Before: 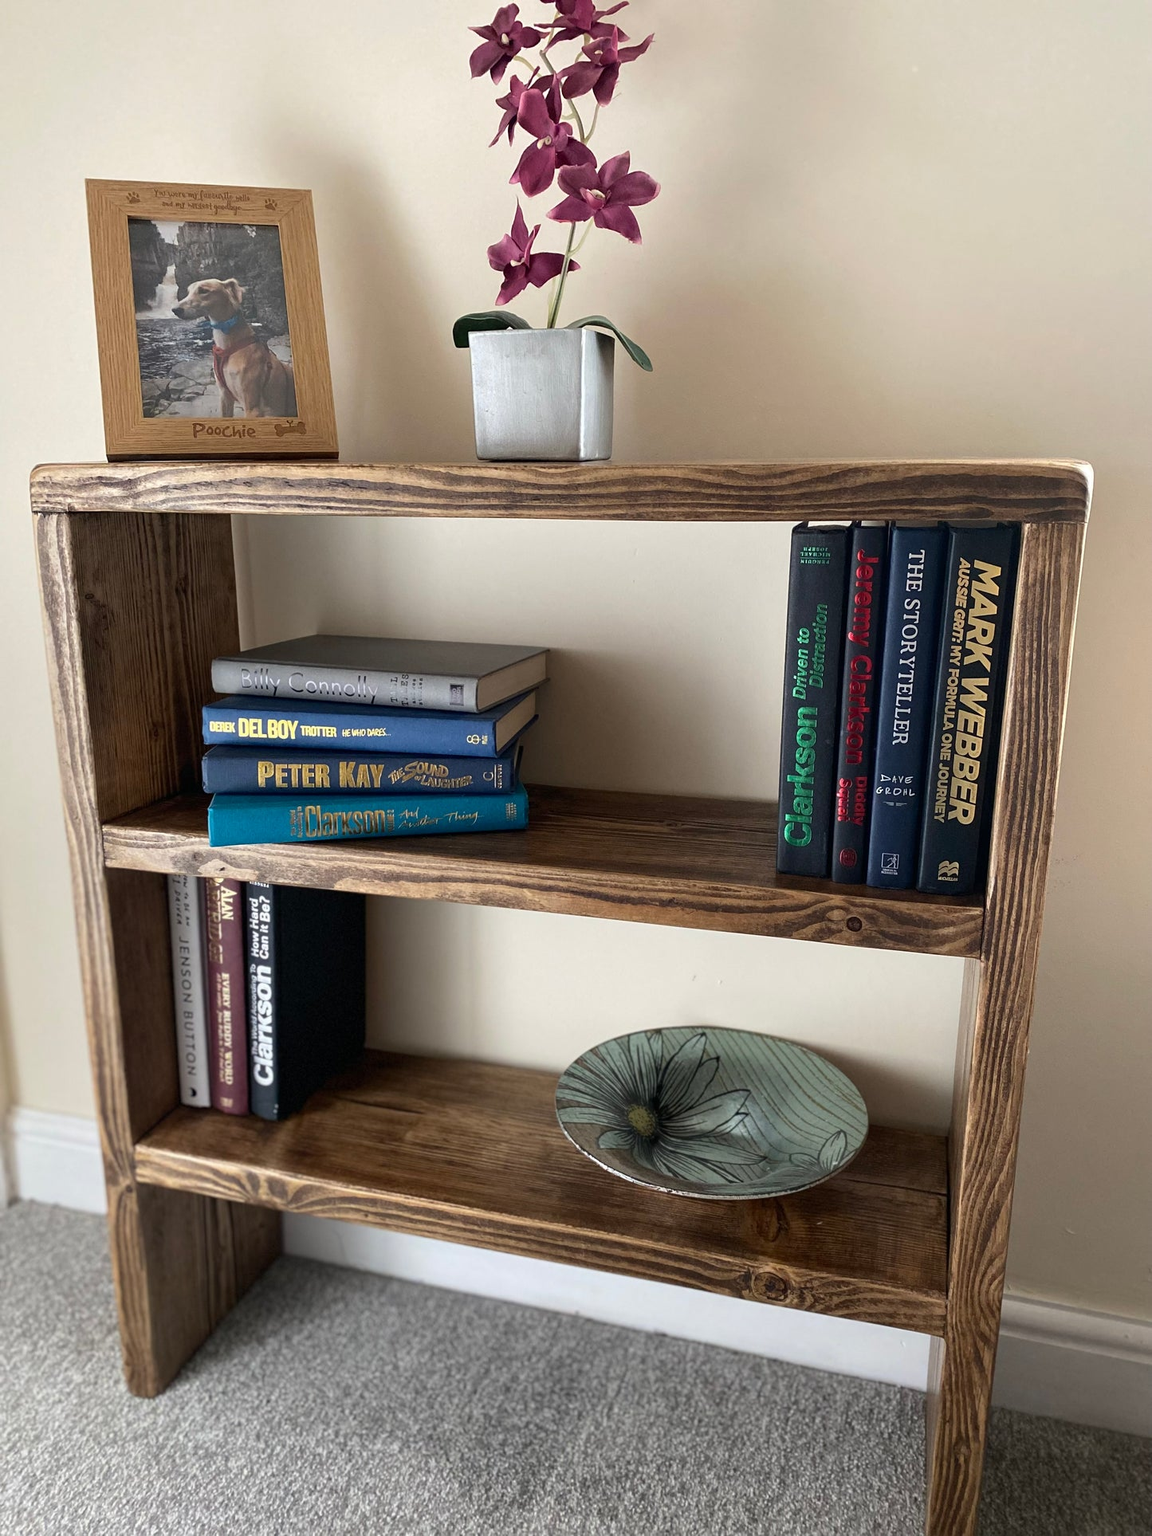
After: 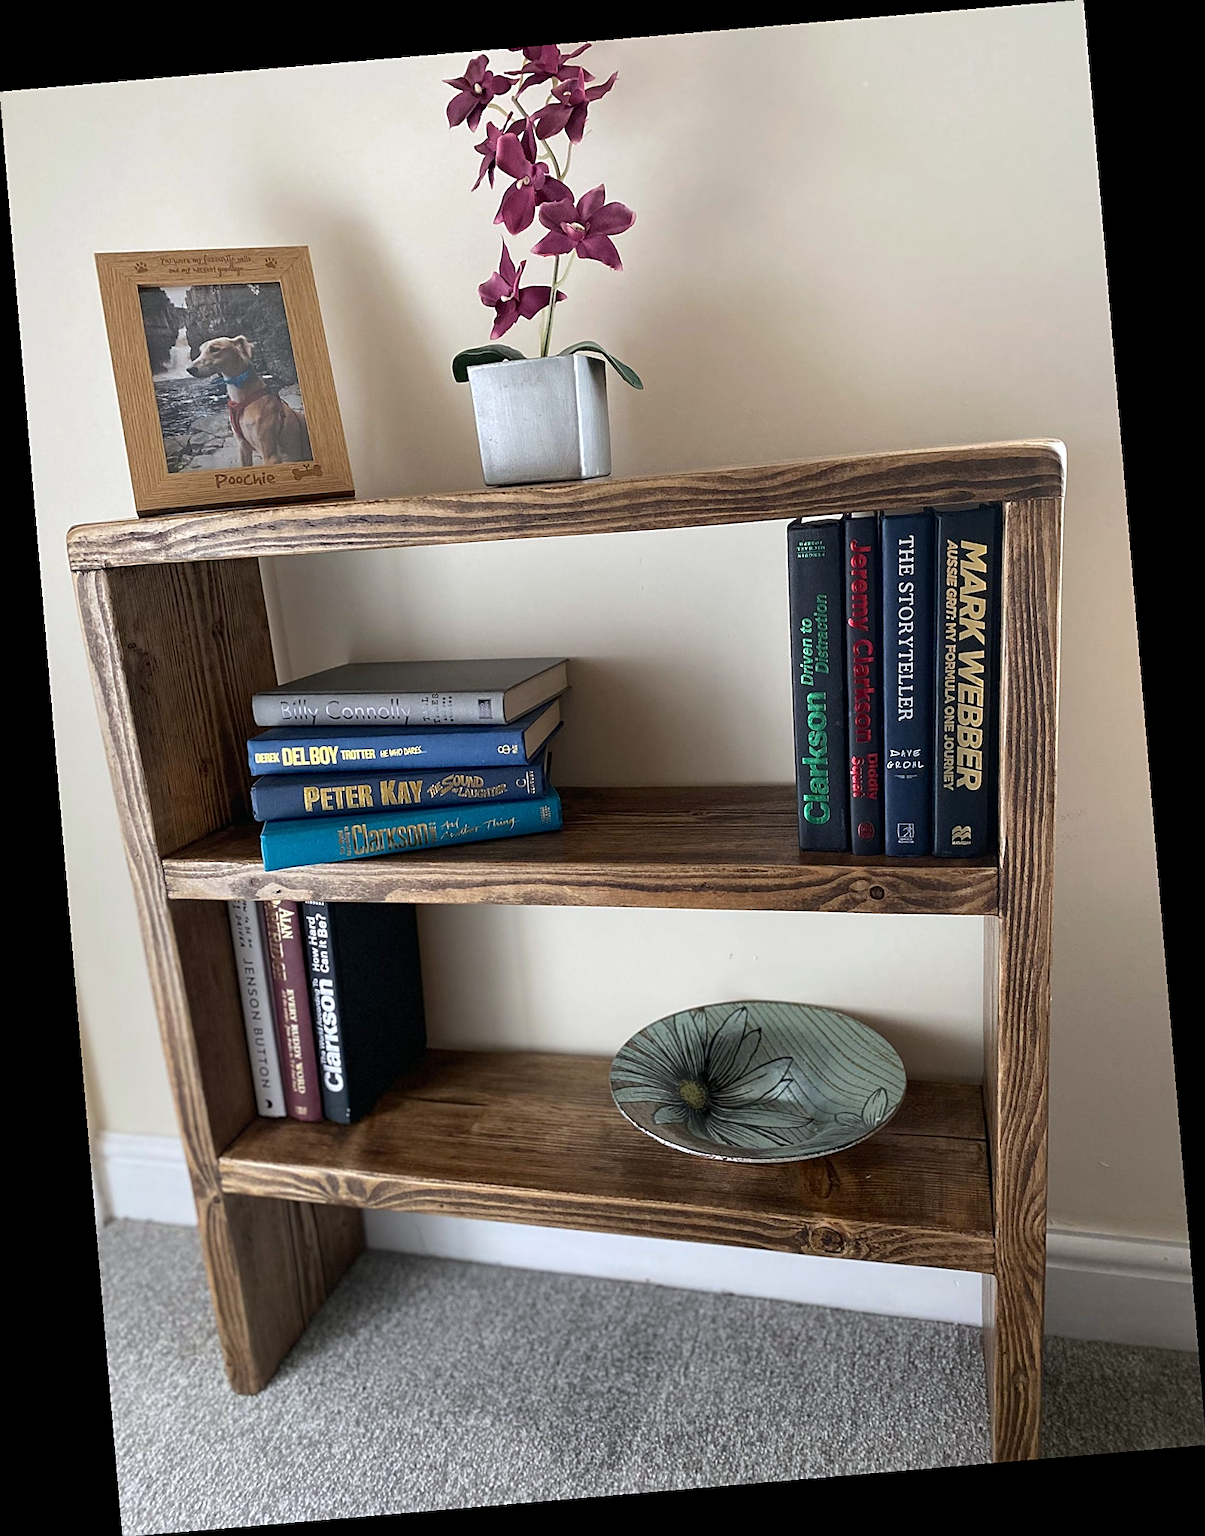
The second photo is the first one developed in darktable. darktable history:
white balance: red 0.983, blue 1.036
sharpen: on, module defaults
rotate and perspective: rotation -4.86°, automatic cropping off
